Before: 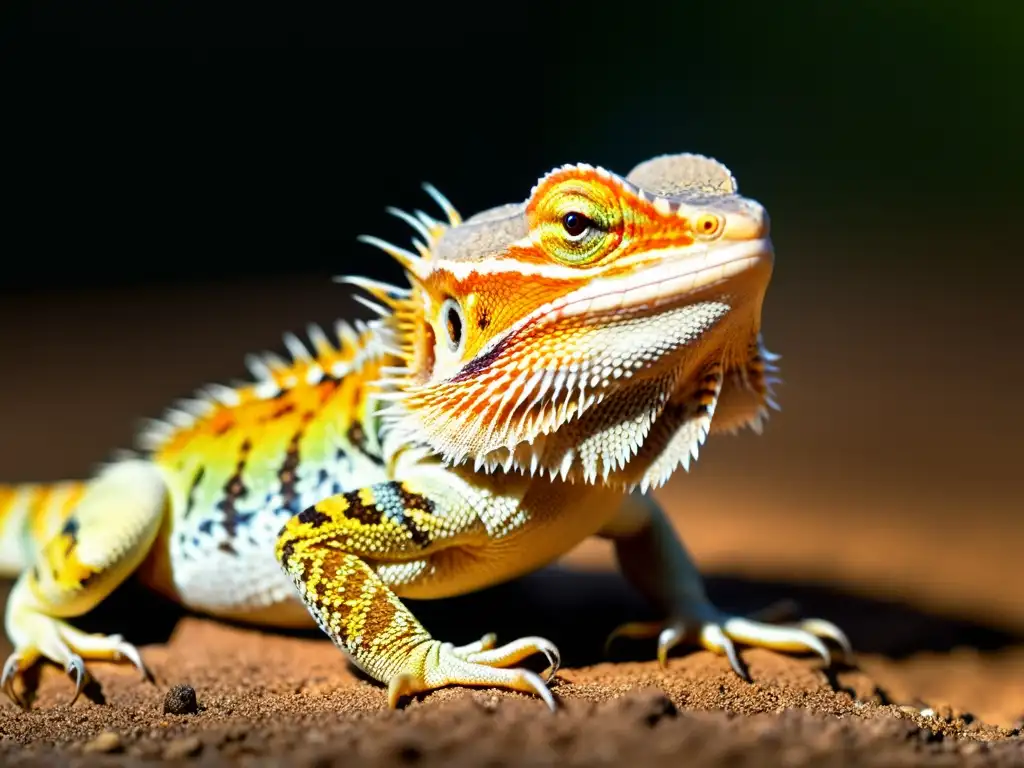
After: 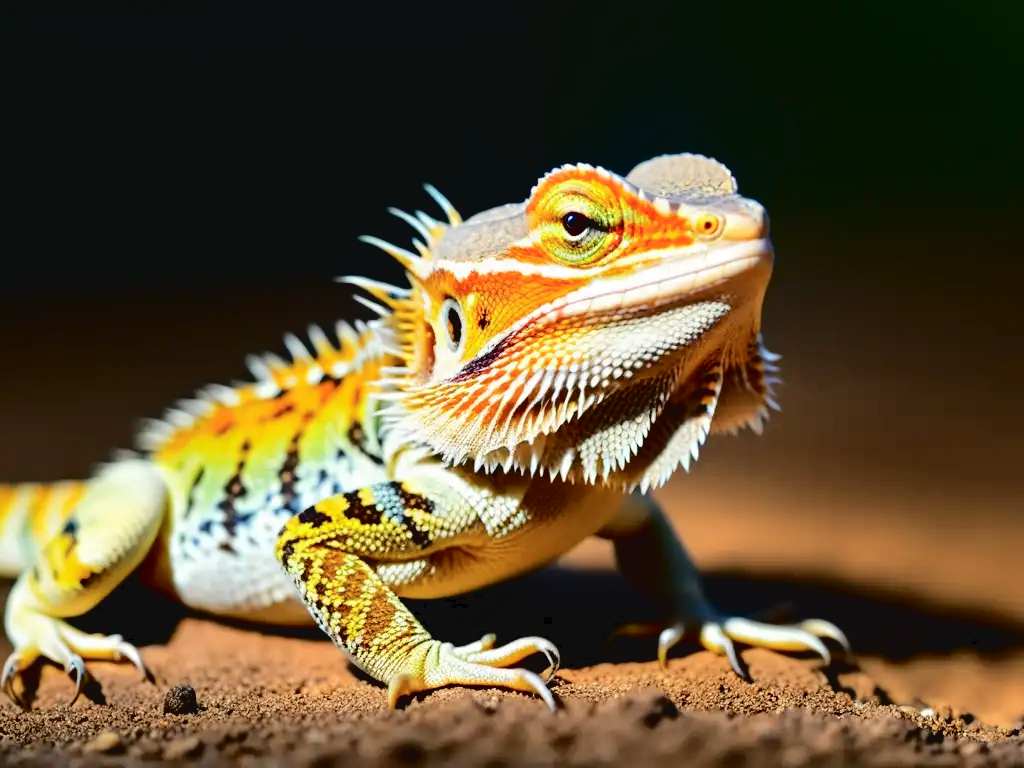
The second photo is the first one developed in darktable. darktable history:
tone curve: curves: ch0 [(0, 0) (0.003, 0.041) (0.011, 0.042) (0.025, 0.041) (0.044, 0.043) (0.069, 0.048) (0.1, 0.059) (0.136, 0.079) (0.177, 0.107) (0.224, 0.152) (0.277, 0.235) (0.335, 0.331) (0.399, 0.427) (0.468, 0.512) (0.543, 0.595) (0.623, 0.668) (0.709, 0.736) (0.801, 0.813) (0.898, 0.891) (1, 1)], color space Lab, independent channels, preserve colors none
